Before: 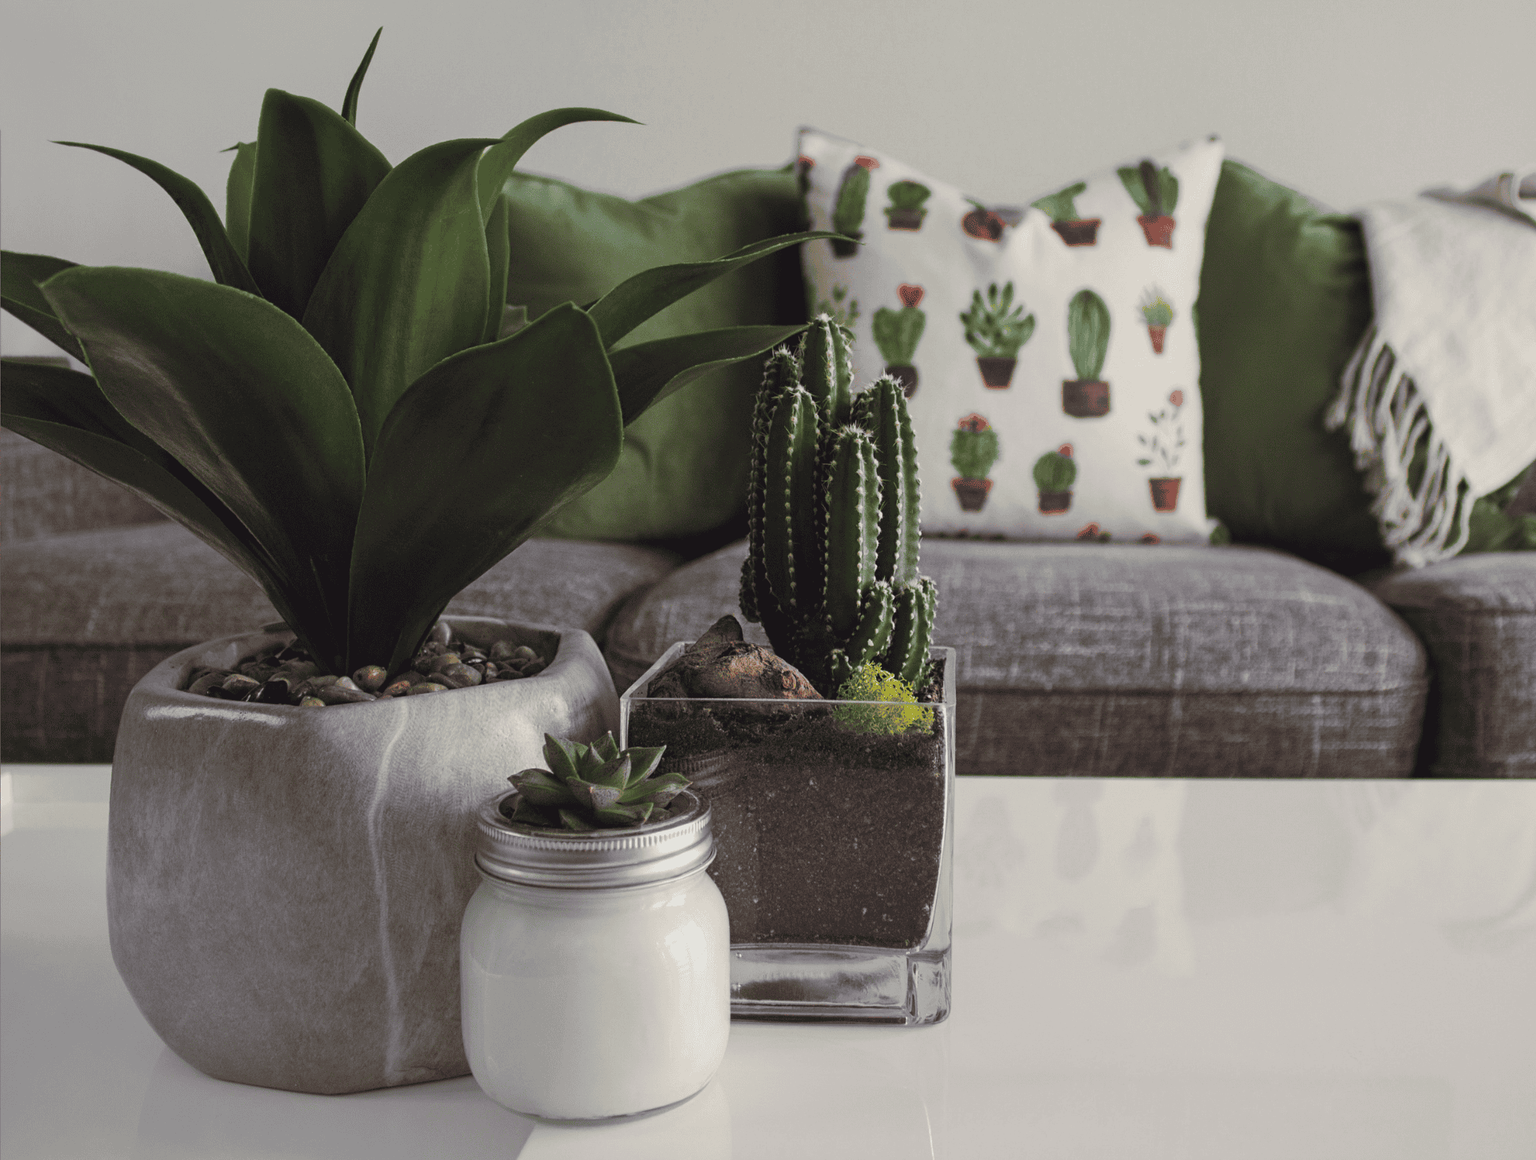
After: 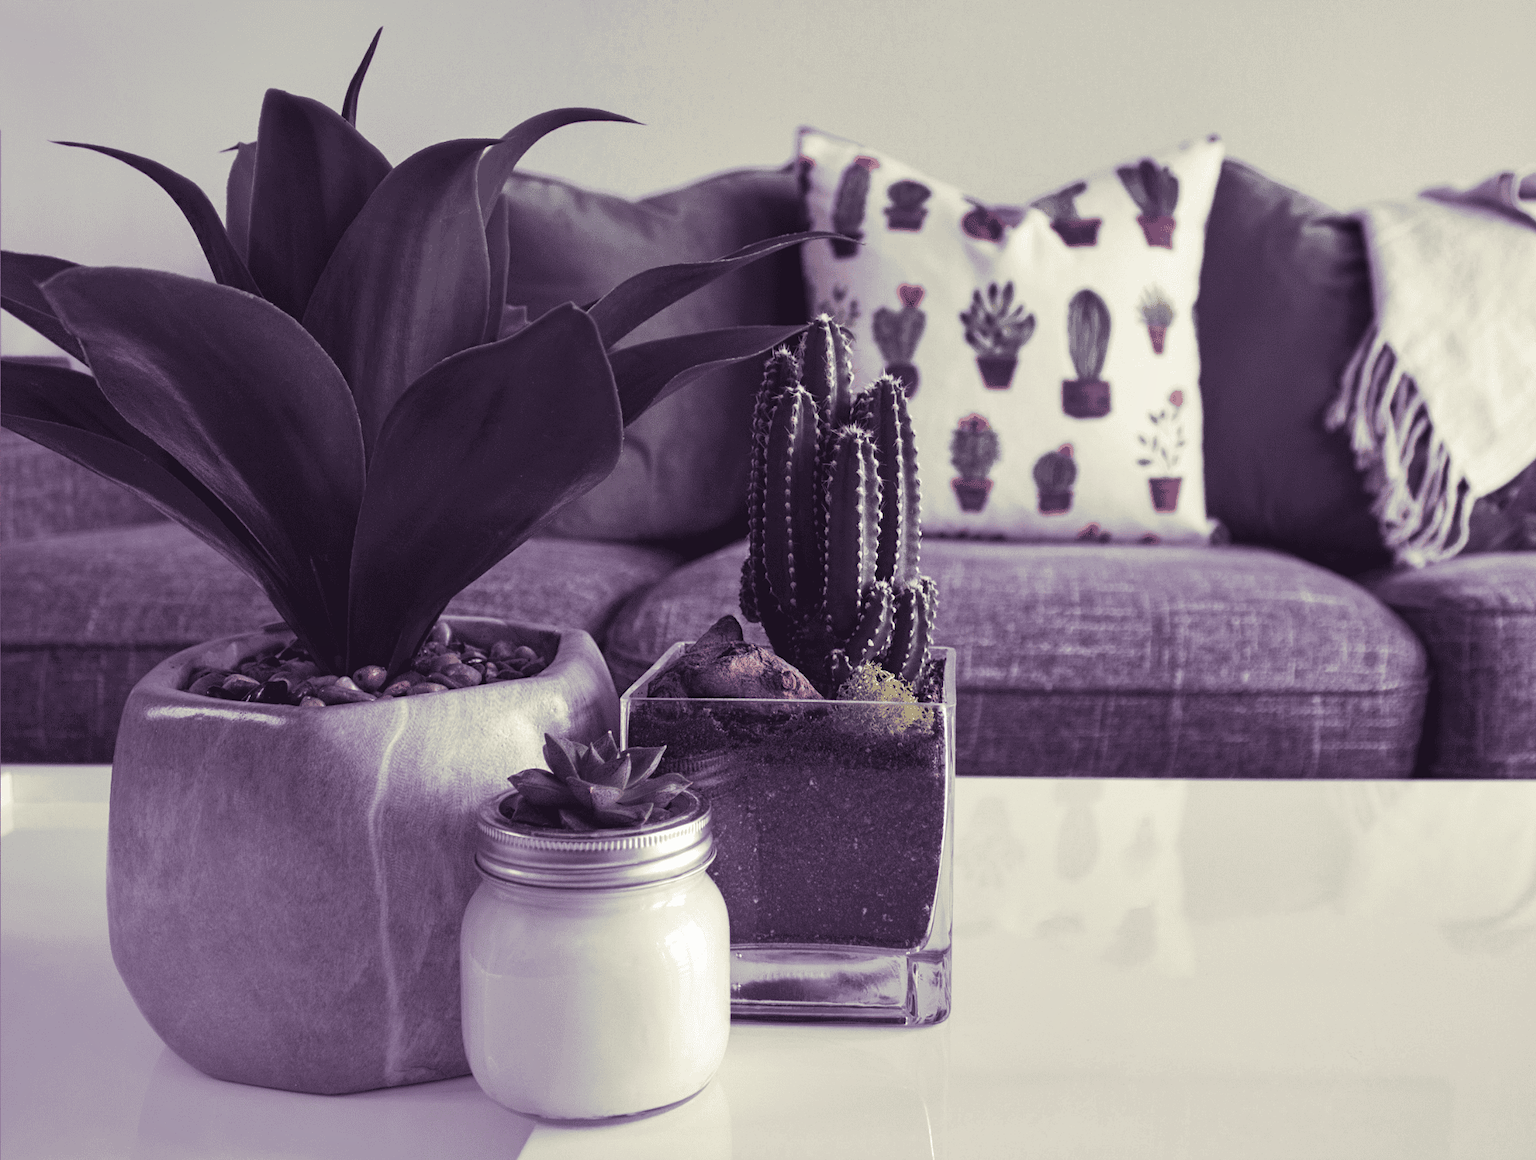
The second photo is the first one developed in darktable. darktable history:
split-toning: shadows › hue 266.4°, shadows › saturation 0.4, highlights › hue 61.2°, highlights › saturation 0.3, compress 0%
shadows and highlights: shadows 20.91, highlights -35.45, soften with gaussian
exposure: exposure 0.376 EV, compensate highlight preservation false
